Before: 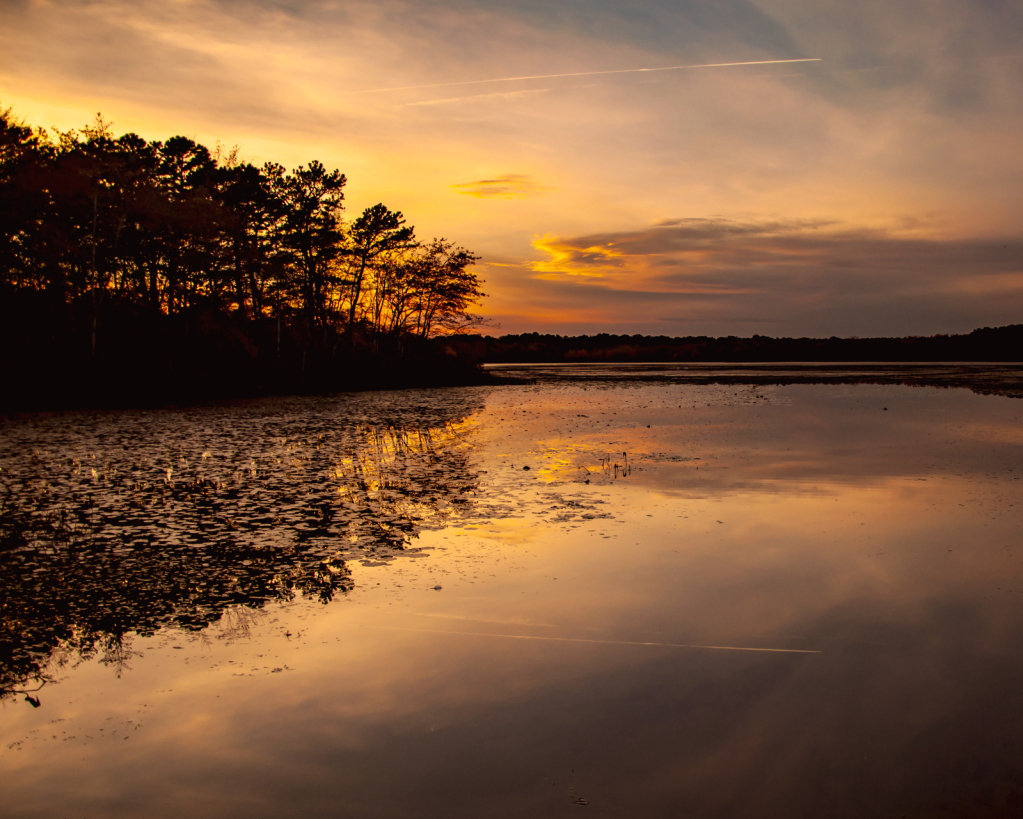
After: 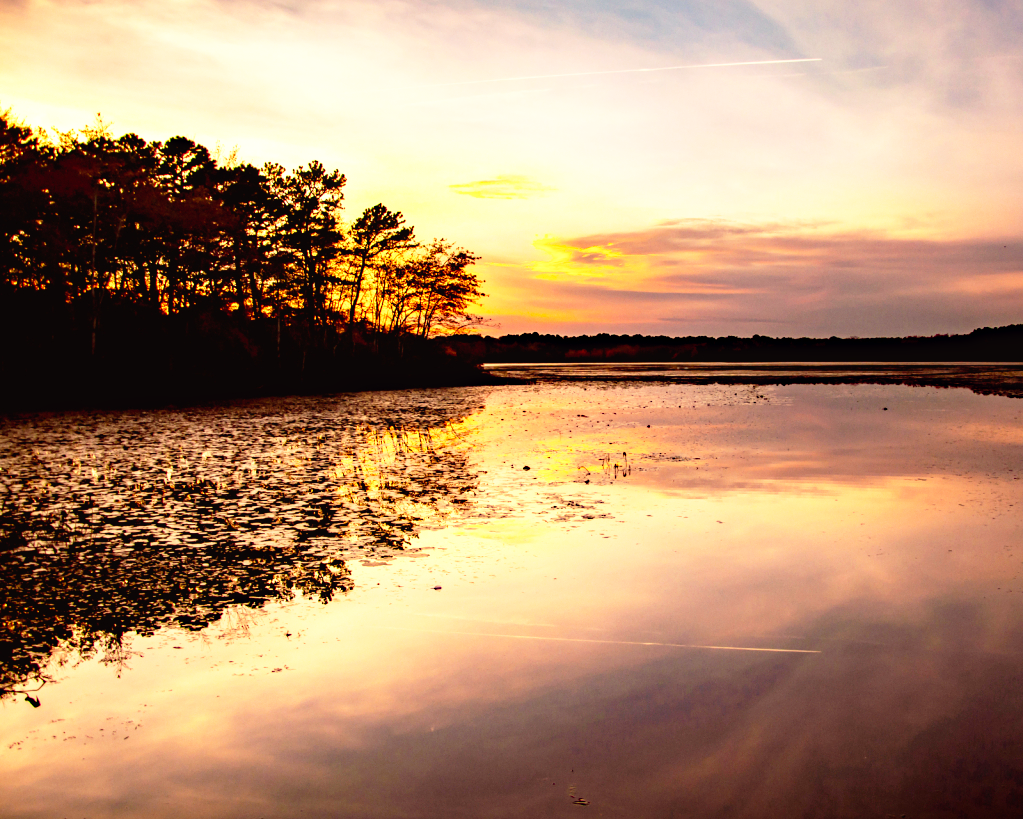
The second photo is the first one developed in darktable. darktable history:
base curve: curves: ch0 [(0, 0) (0.012, 0.01) (0.073, 0.168) (0.31, 0.711) (0.645, 0.957) (1, 1)], preserve colors none
haze removal: adaptive false
exposure: black level correction 0, exposure 0.696 EV, compensate highlight preservation false
